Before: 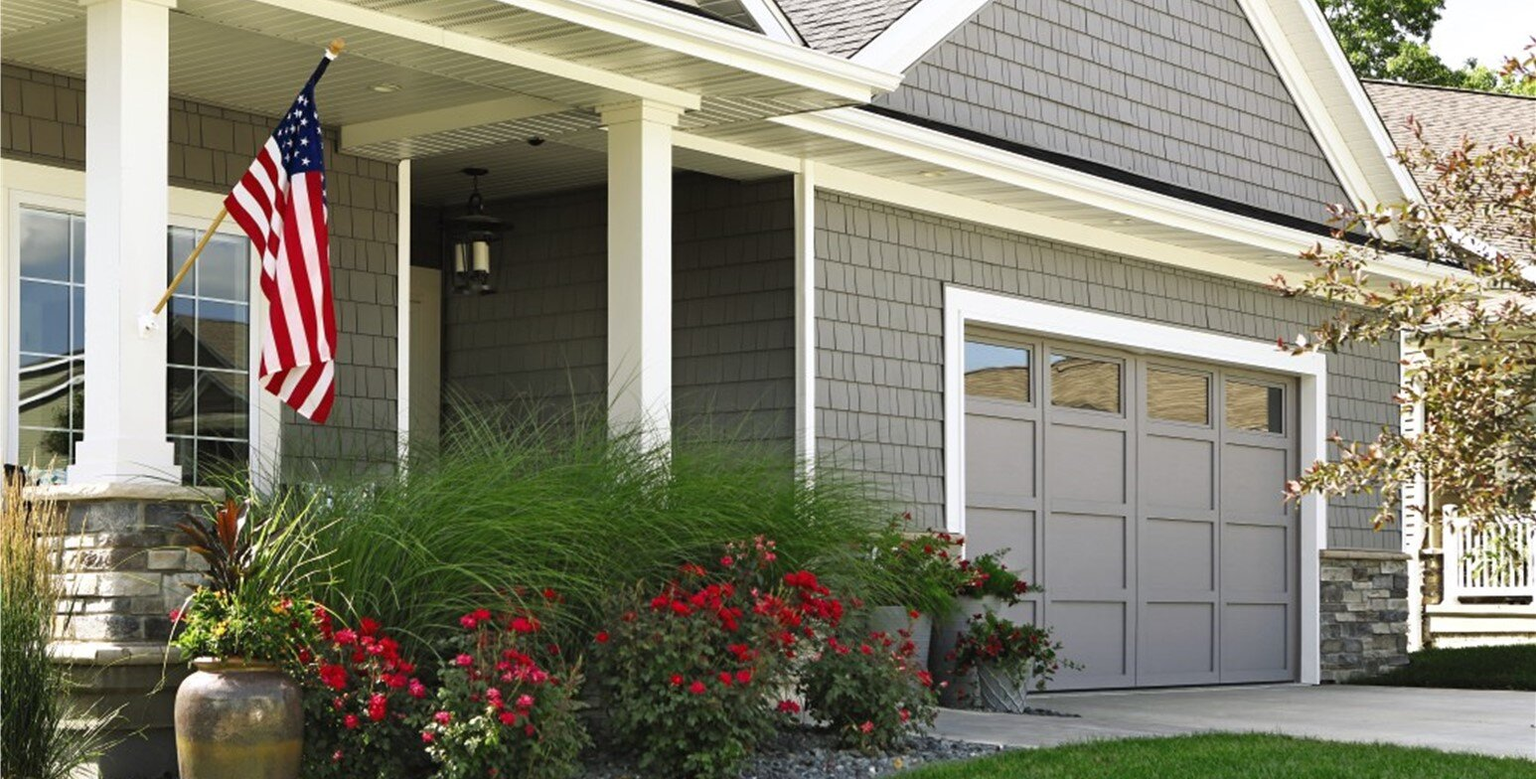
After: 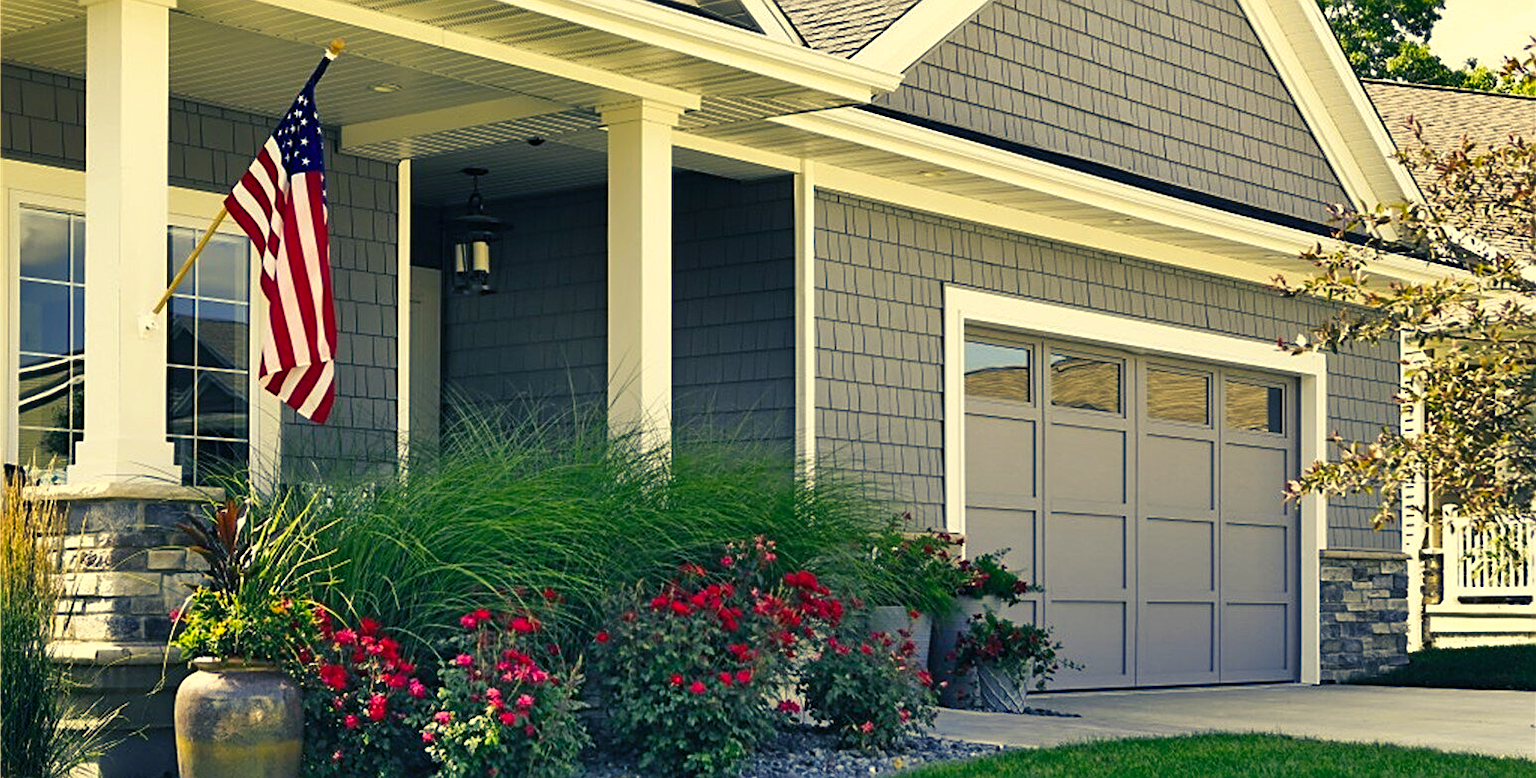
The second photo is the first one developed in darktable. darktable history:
shadows and highlights: low approximation 0.01, soften with gaussian
color balance rgb: shadows lift › luminance -40.99%, shadows lift › chroma 13.793%, shadows lift › hue 259.85°, highlights gain › chroma 7.882%, highlights gain › hue 85.07°, linear chroma grading › global chroma 0.655%, perceptual saturation grading › global saturation 19.553%
sharpen: on, module defaults
